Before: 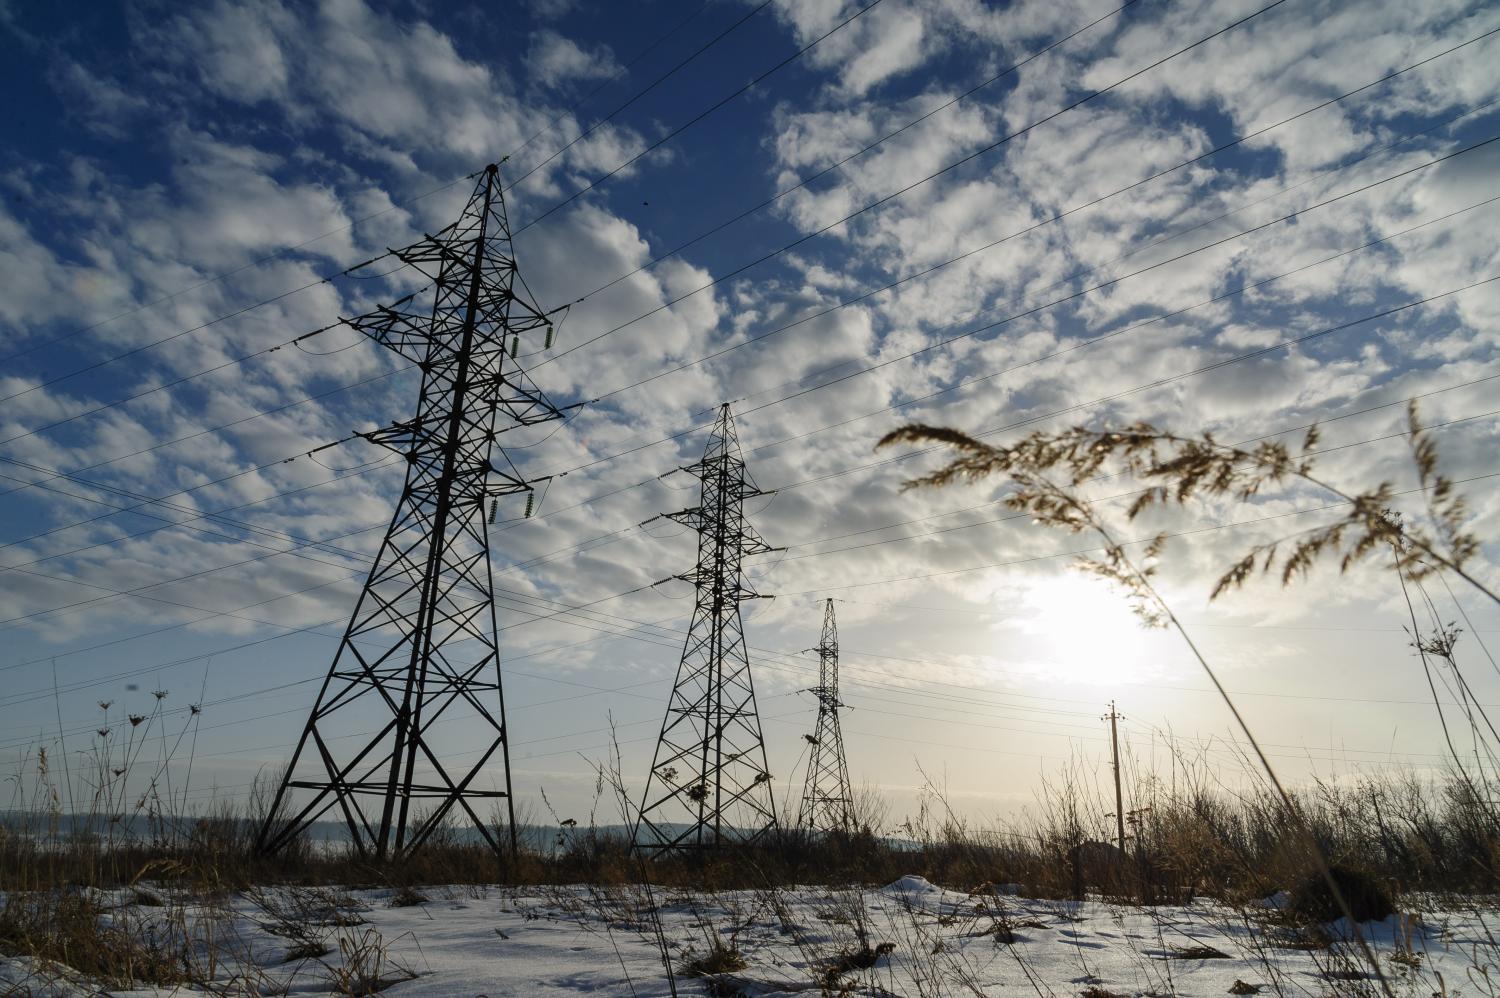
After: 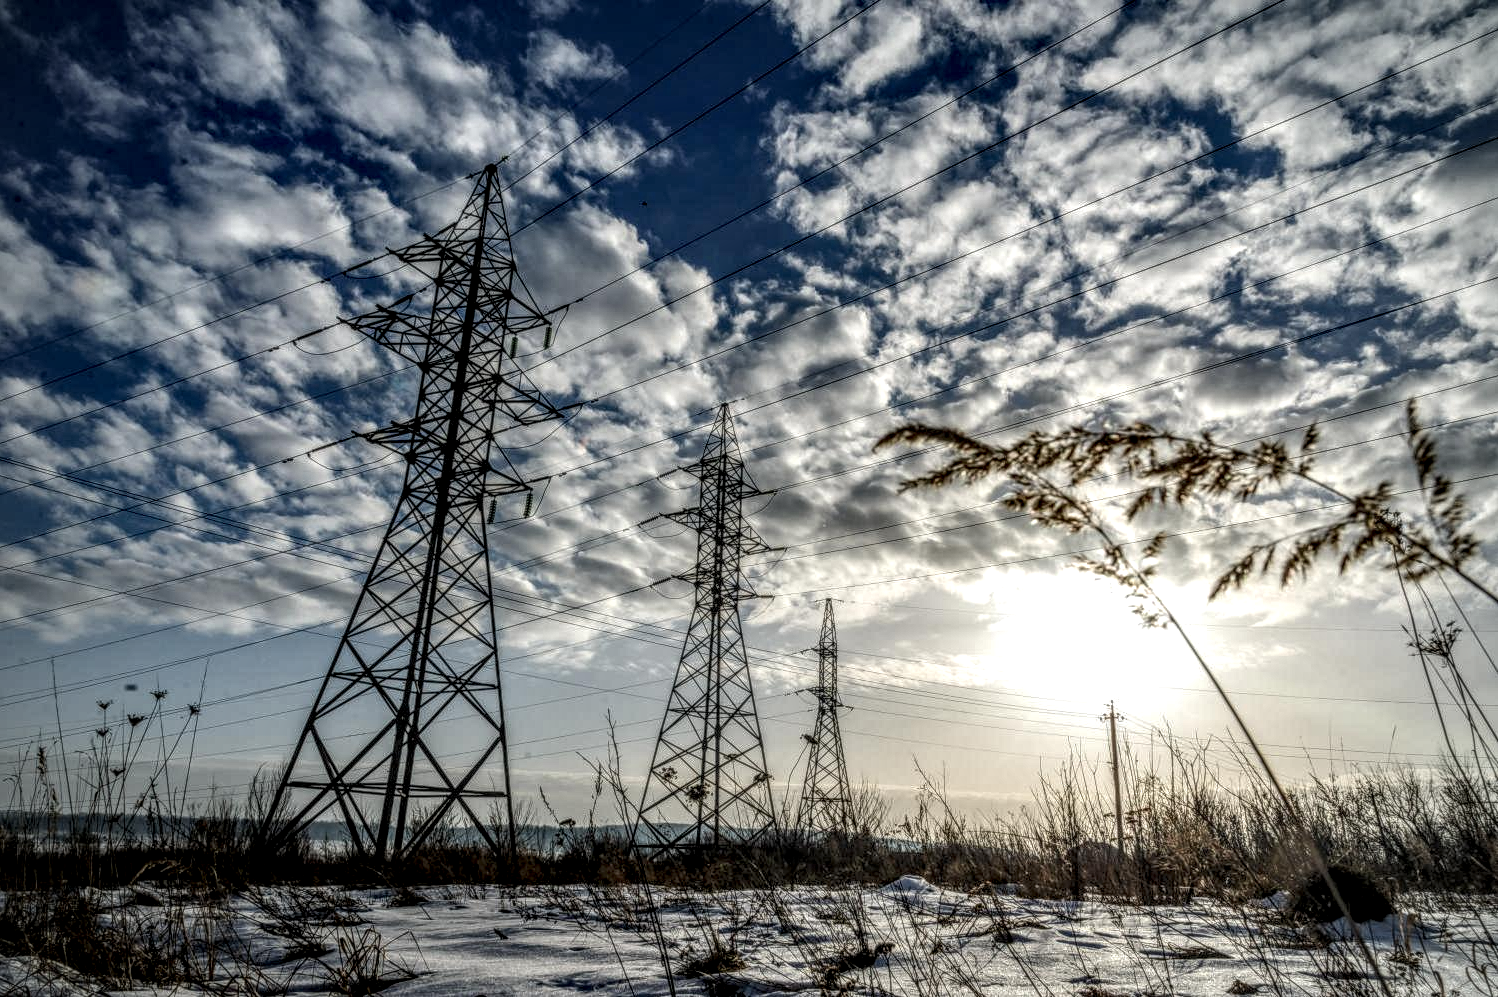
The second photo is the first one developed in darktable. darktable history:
local contrast: highlights 5%, shadows 1%, detail 299%, midtone range 0.306
vignetting: fall-off radius 60.92%
crop and rotate: left 0.131%, bottom 0.012%
